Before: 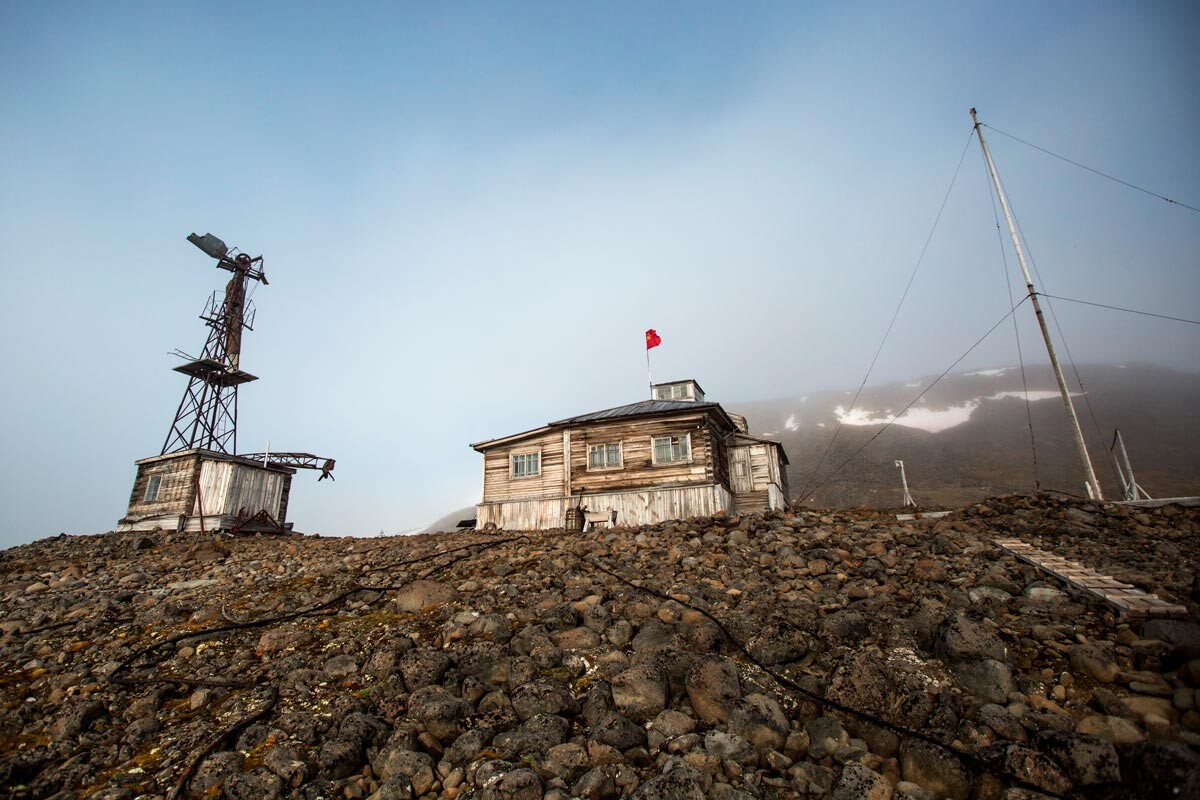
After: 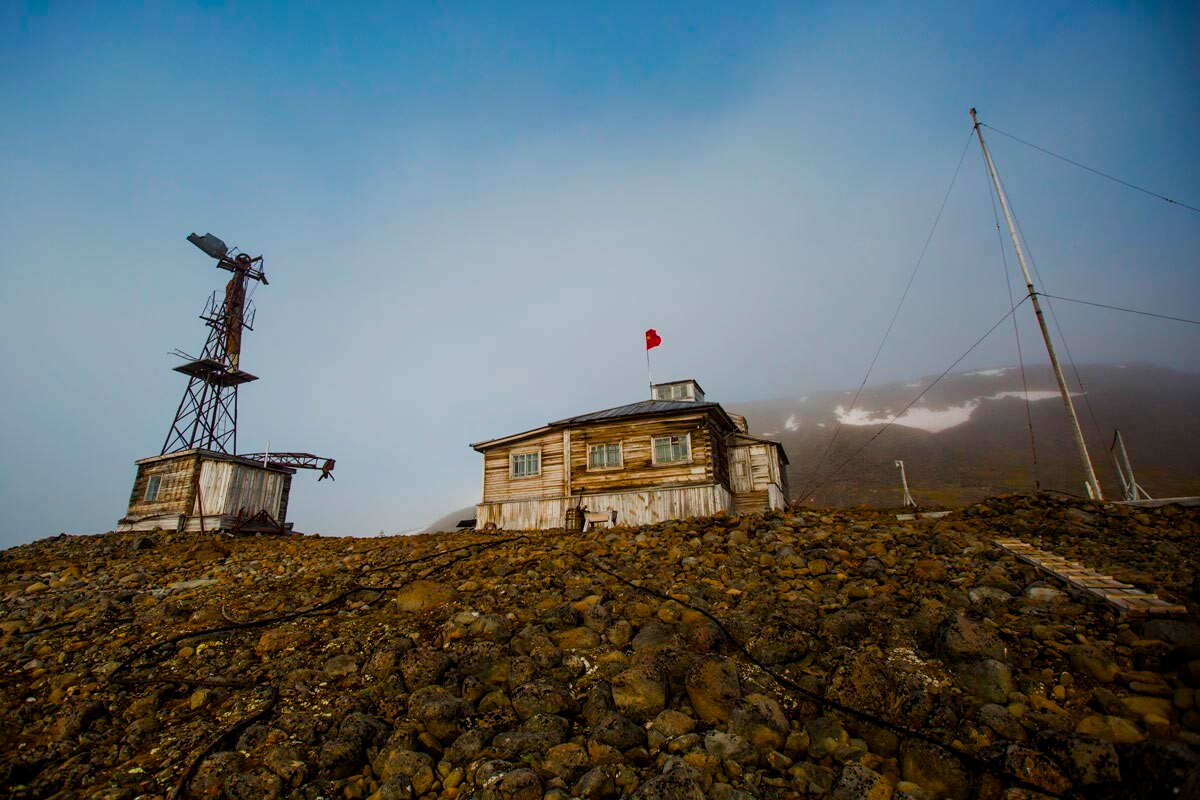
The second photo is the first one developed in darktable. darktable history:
exposure: black level correction 0, exposure -0.797 EV, compensate exposure bias true, compensate highlight preservation false
color balance rgb: highlights gain › luminance 9.511%, linear chroma grading › global chroma 15.119%, perceptual saturation grading › global saturation 54.293%, perceptual saturation grading › highlights -50.499%, perceptual saturation grading › mid-tones 40.281%, perceptual saturation grading › shadows 31.057%
